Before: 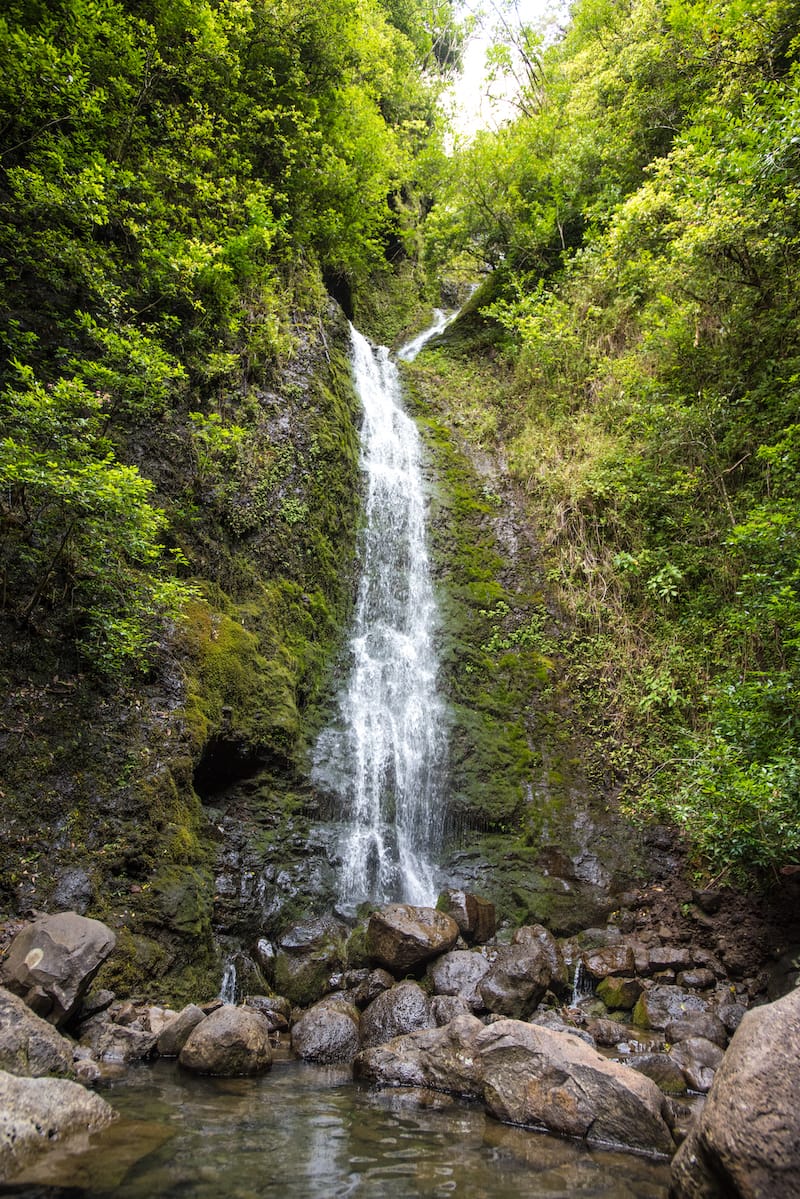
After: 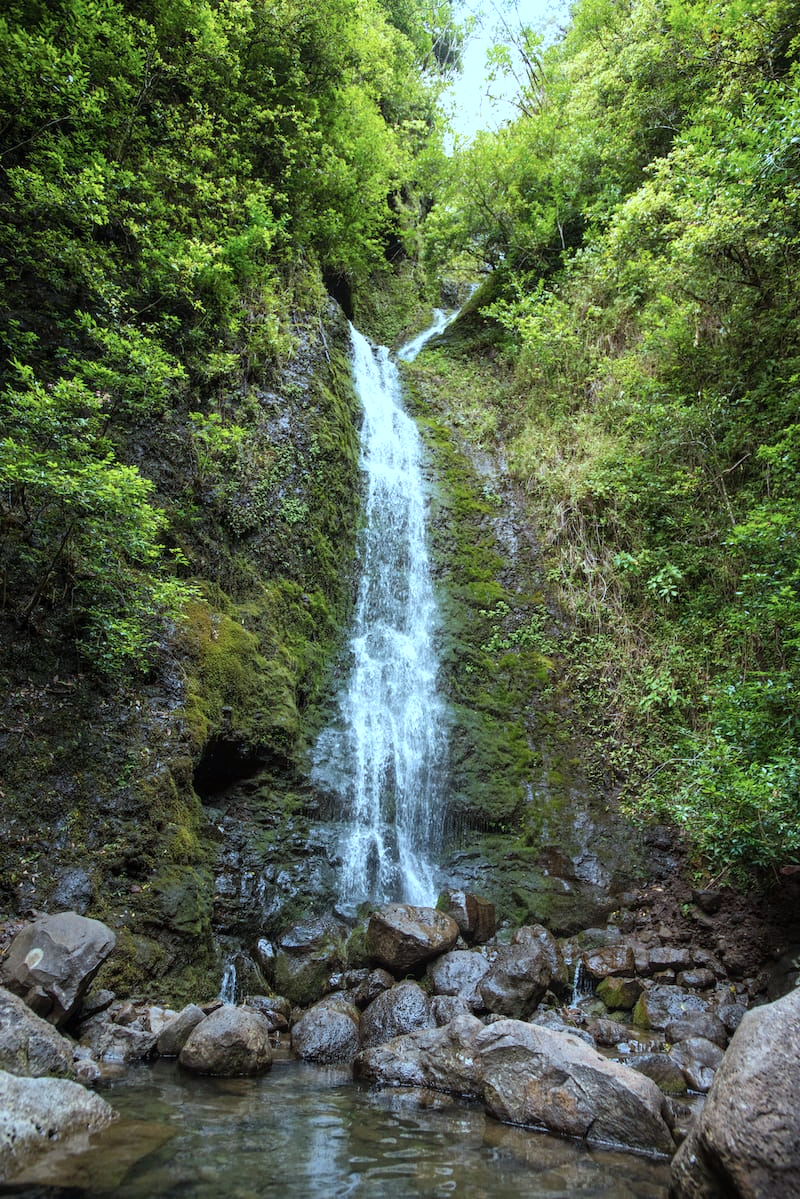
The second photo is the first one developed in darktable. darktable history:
color correction: highlights a* -10.44, highlights b* -18.69
